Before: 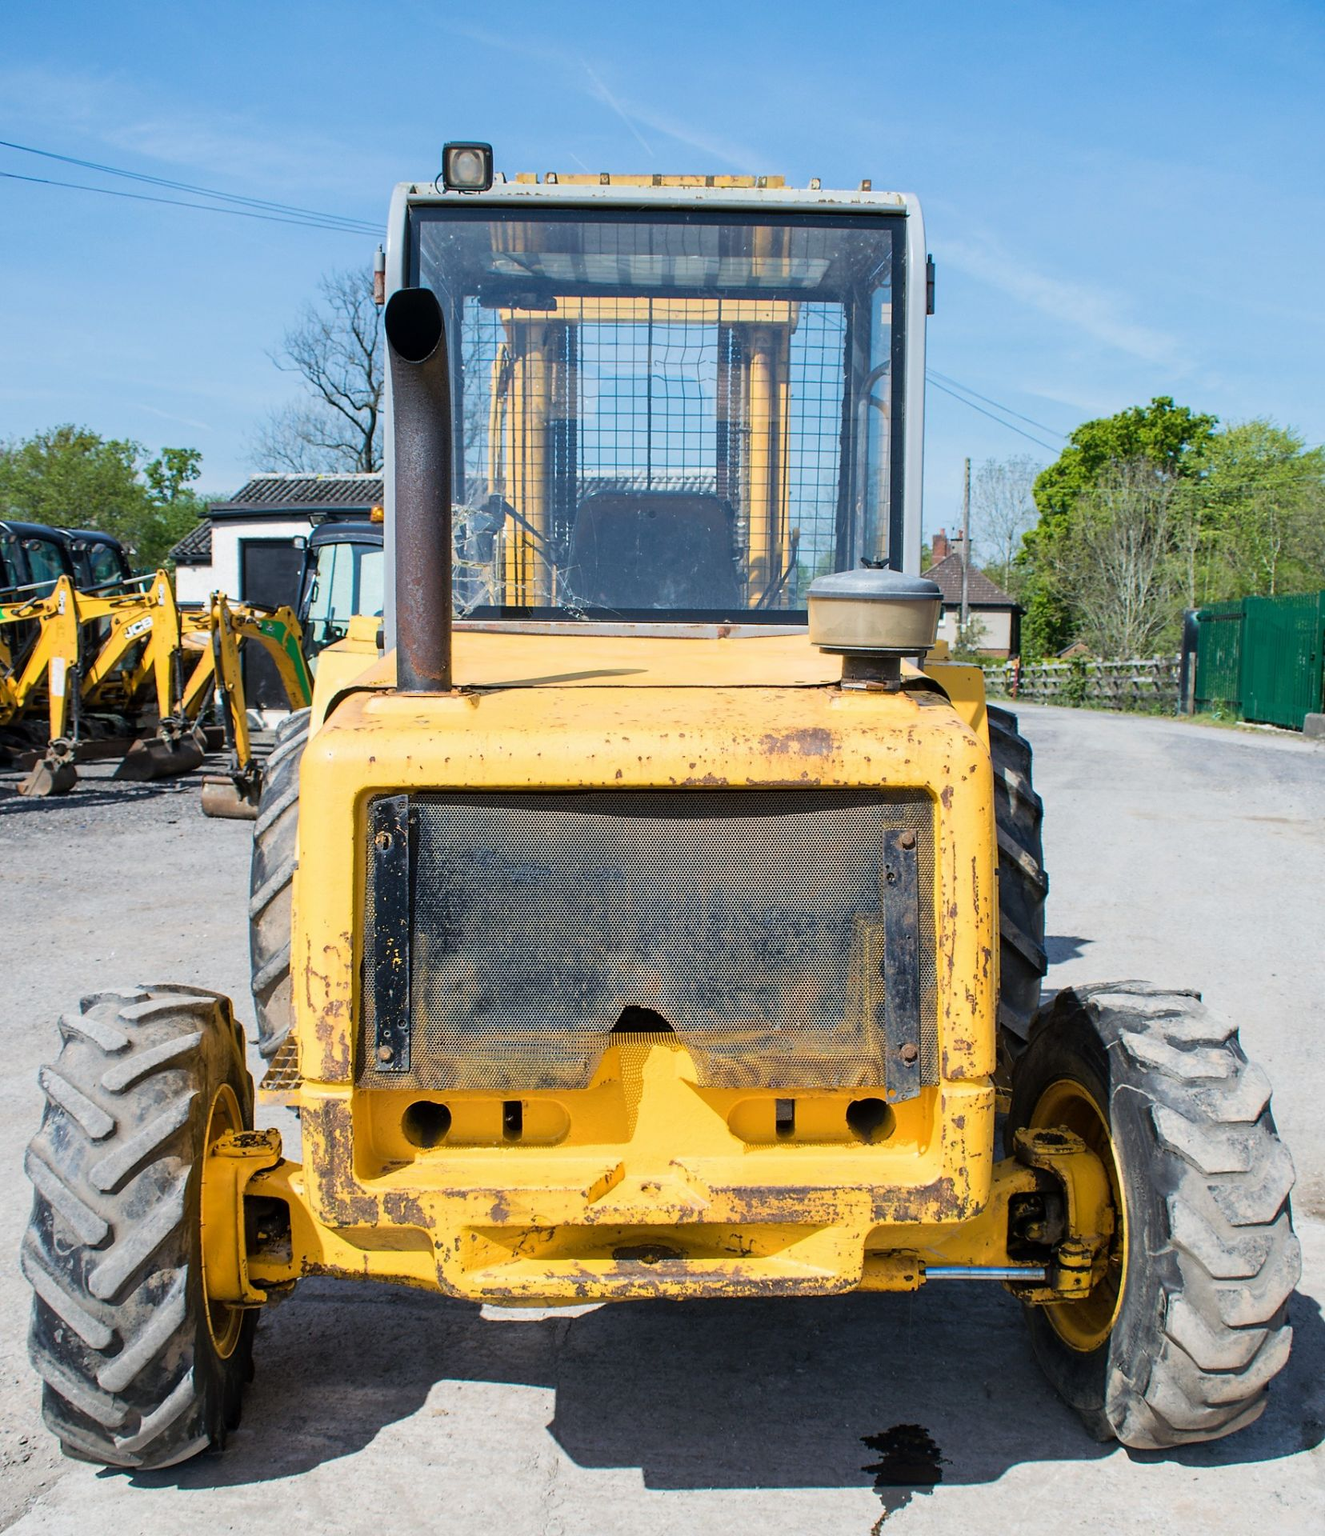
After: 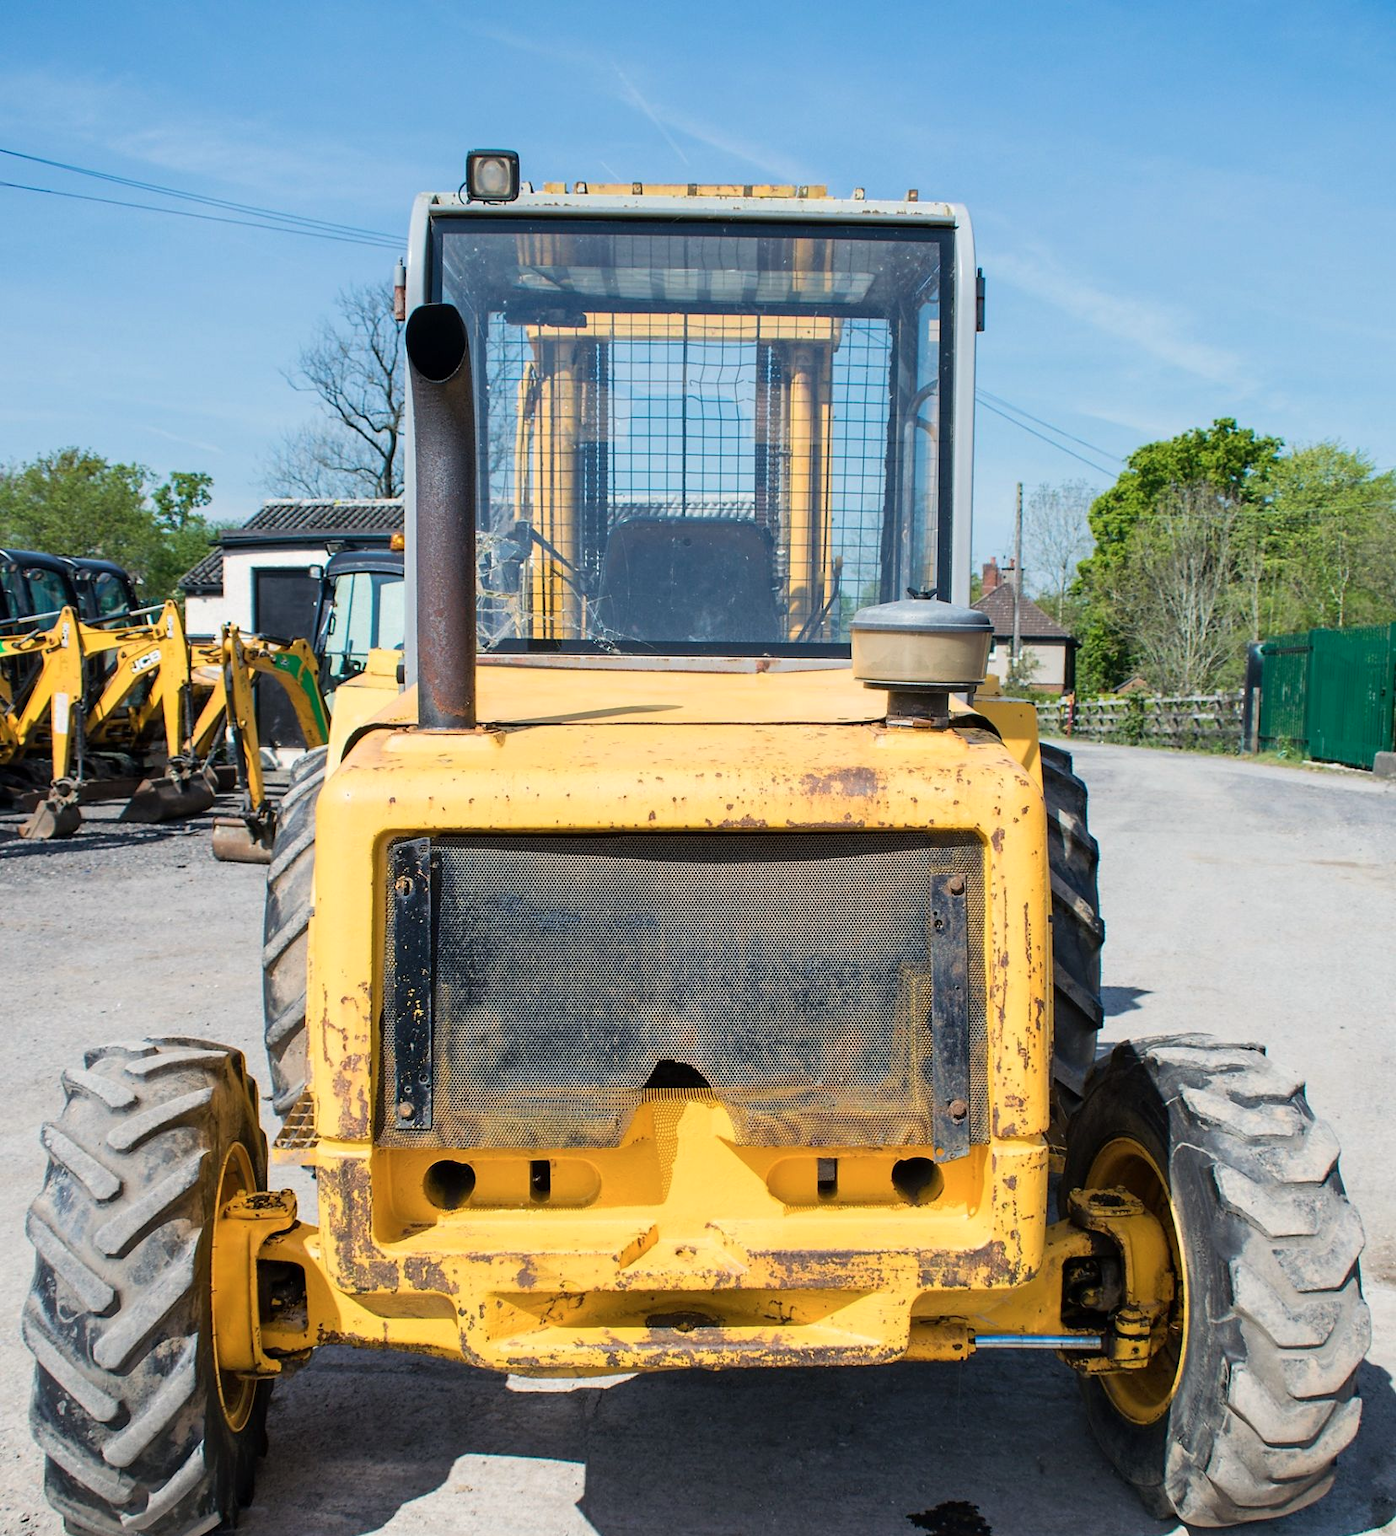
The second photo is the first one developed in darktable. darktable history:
white balance: red 1.029, blue 0.92
exposure: exposure 0.014 EV, compensate highlight preservation false
color calibration: illuminant as shot in camera, x 0.358, y 0.373, temperature 4628.91 K
crop and rotate: top 0%, bottom 5.097%
